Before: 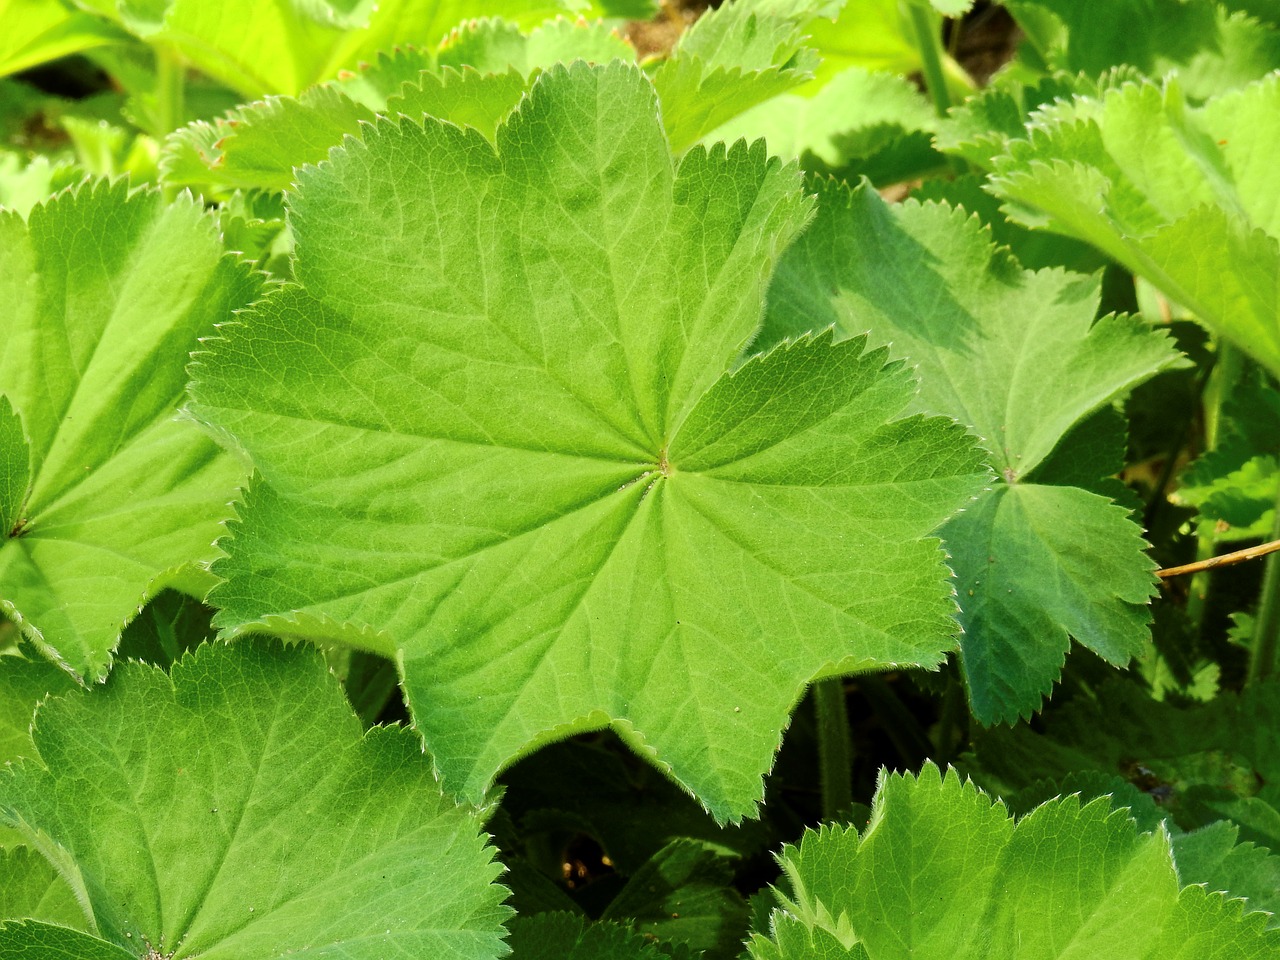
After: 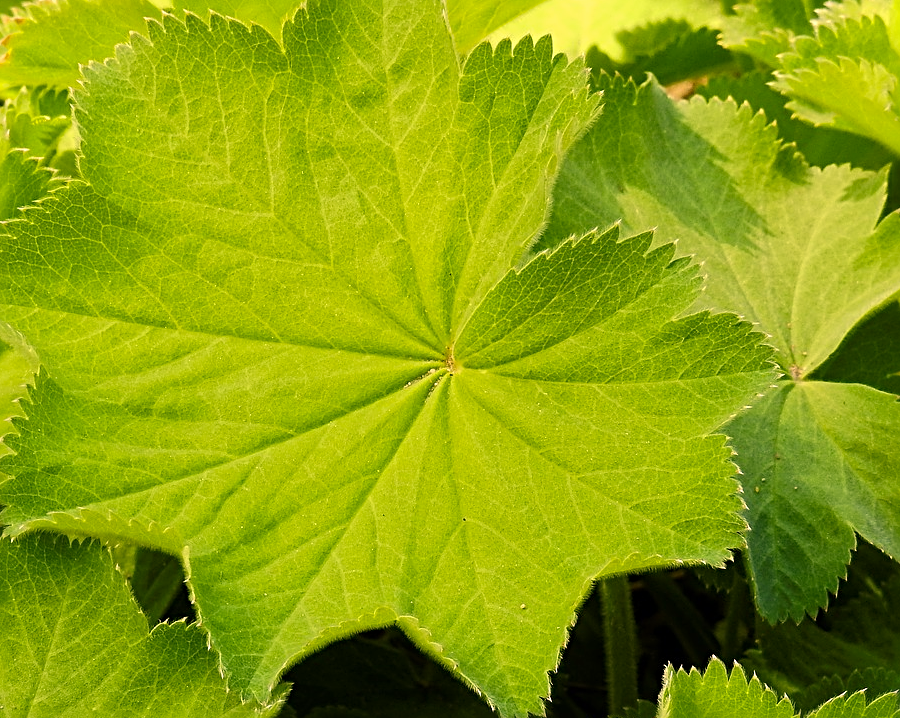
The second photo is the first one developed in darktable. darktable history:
sharpen: radius 3.078
color correction: highlights a* 17.48, highlights b* 18.37
crop and rotate: left 16.757%, top 10.768%, right 12.854%, bottom 14.406%
